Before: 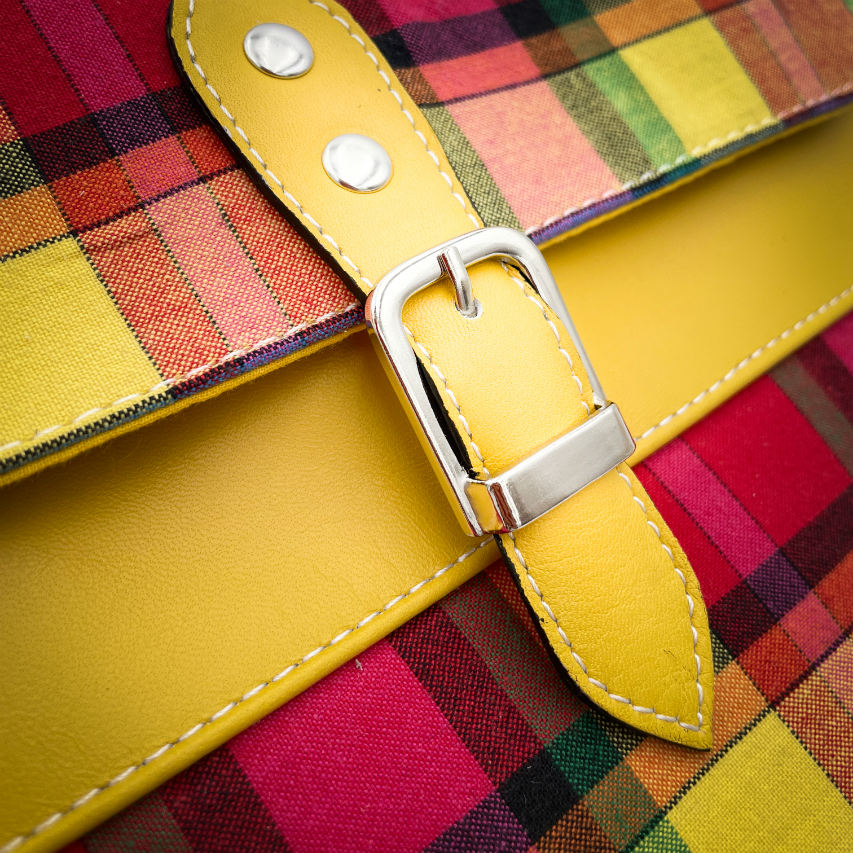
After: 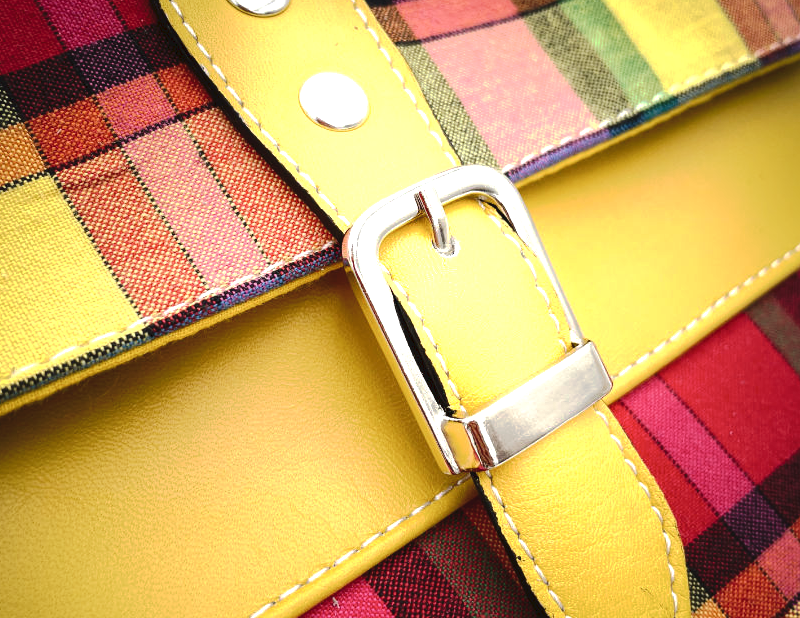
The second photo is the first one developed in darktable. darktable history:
tone equalizer: -8 EV -0.75 EV, -7 EV -0.7 EV, -6 EV -0.6 EV, -5 EV -0.4 EV, -3 EV 0.4 EV, -2 EV 0.6 EV, -1 EV 0.7 EV, +0 EV 0.75 EV, edges refinement/feathering 500, mask exposure compensation -1.57 EV, preserve details no
crop: left 2.737%, top 7.287%, right 3.421%, bottom 20.179%
tone curve: curves: ch0 [(0, 0) (0.003, 0.048) (0.011, 0.055) (0.025, 0.065) (0.044, 0.089) (0.069, 0.111) (0.1, 0.132) (0.136, 0.163) (0.177, 0.21) (0.224, 0.259) (0.277, 0.323) (0.335, 0.385) (0.399, 0.442) (0.468, 0.508) (0.543, 0.578) (0.623, 0.648) (0.709, 0.716) (0.801, 0.781) (0.898, 0.845) (1, 1)], preserve colors none
